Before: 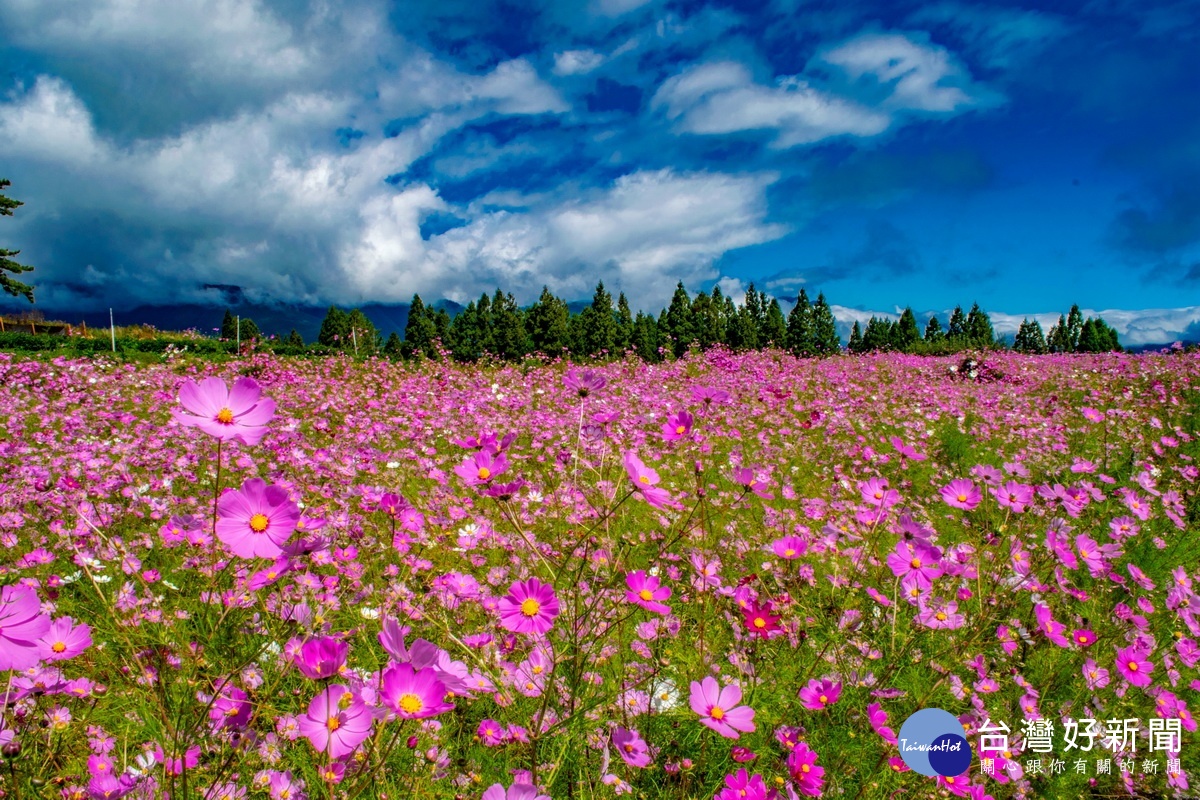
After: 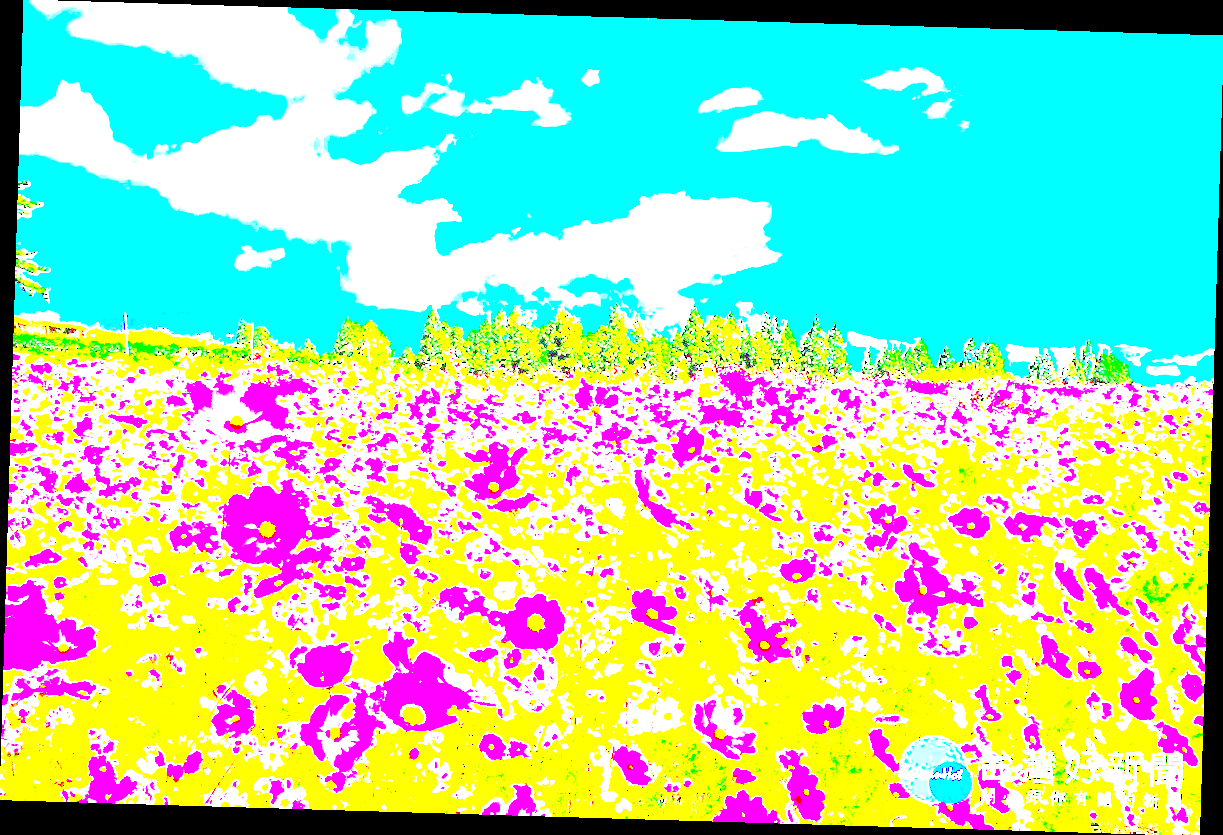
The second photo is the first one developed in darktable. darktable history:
contrast brightness saturation: contrast 0.28
exposure: exposure 8 EV, compensate highlight preservation false
rotate and perspective: rotation 1.72°, automatic cropping off
